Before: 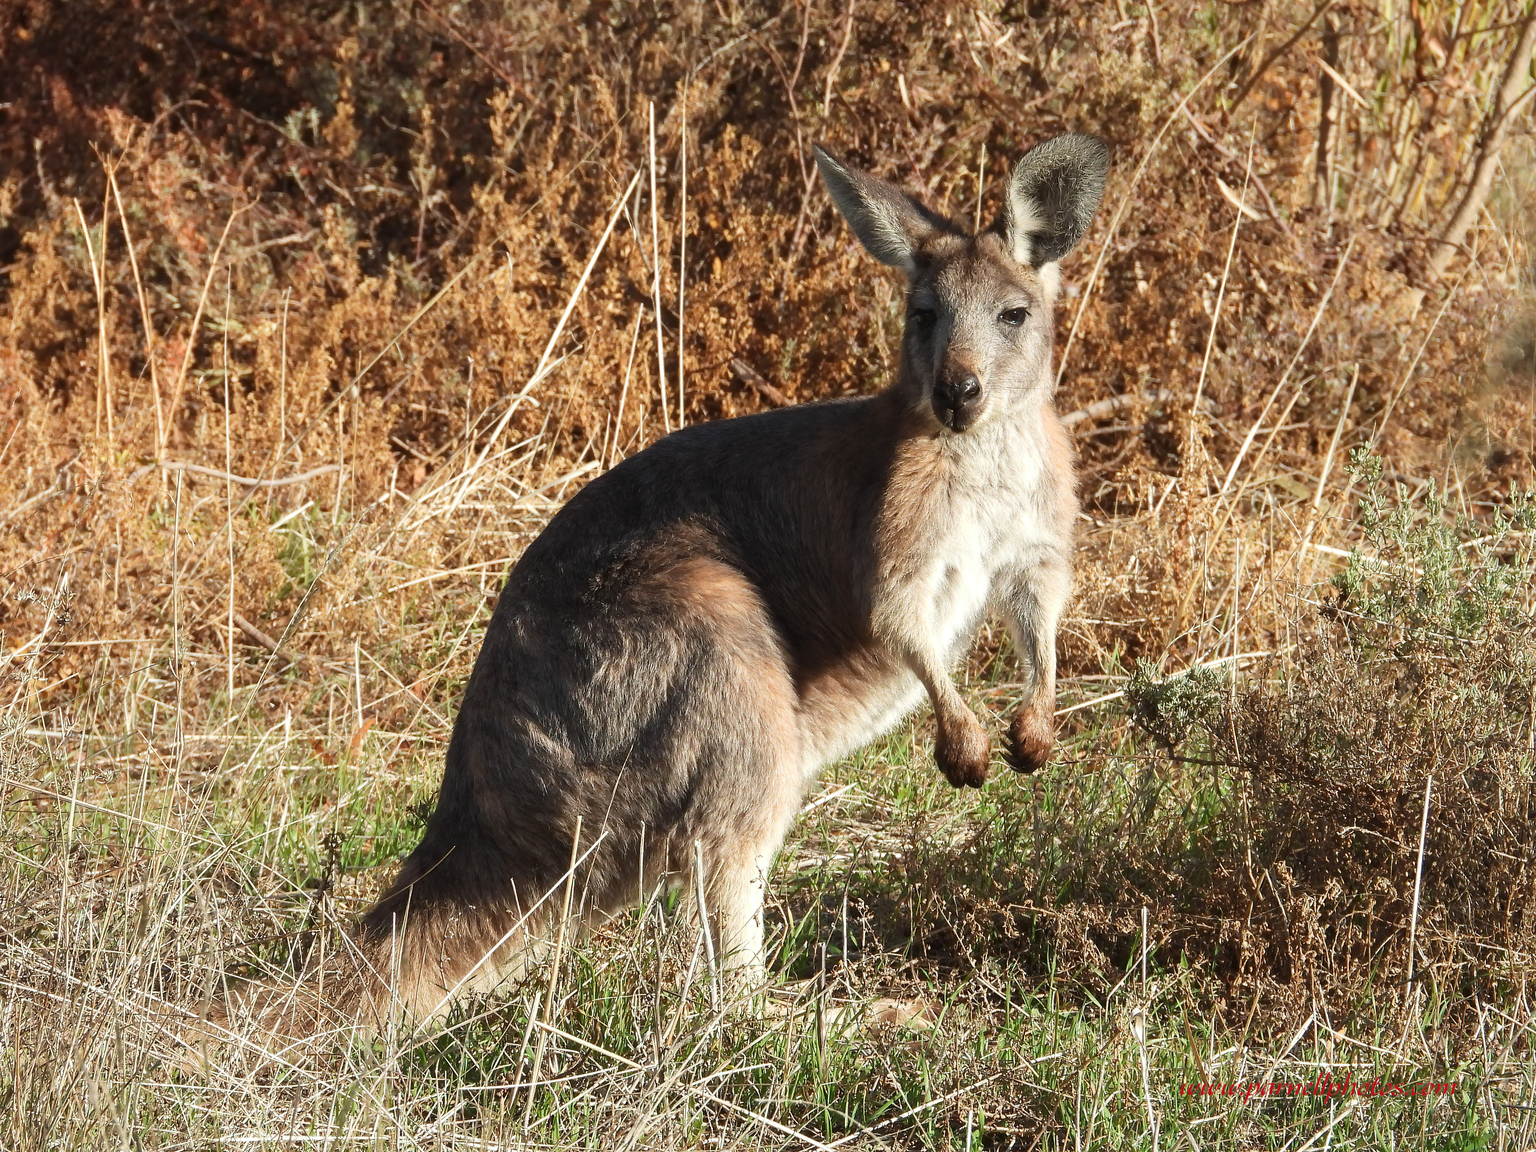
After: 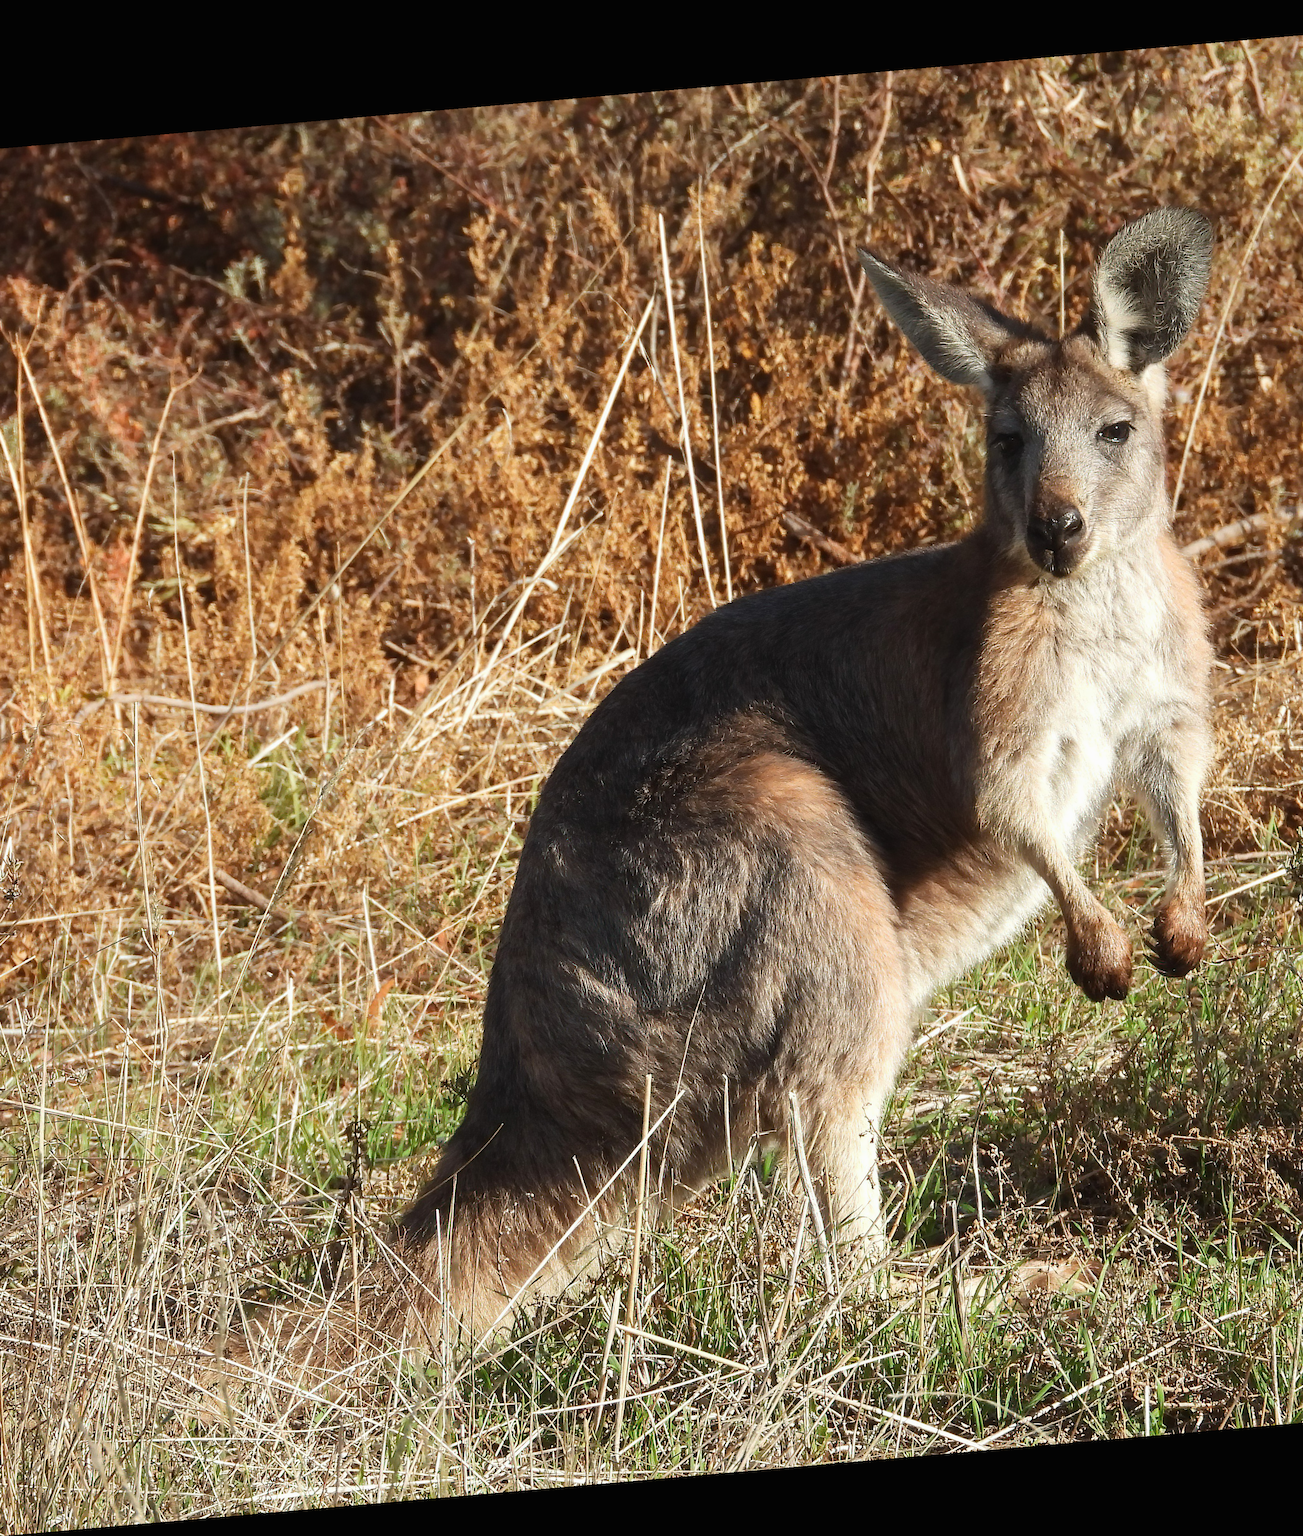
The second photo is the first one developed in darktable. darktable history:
rotate and perspective: rotation -4.98°, automatic cropping off
contrast brightness saturation: contrast -0.02, brightness -0.01, saturation 0.03
crop and rotate: left 6.617%, right 26.717%
